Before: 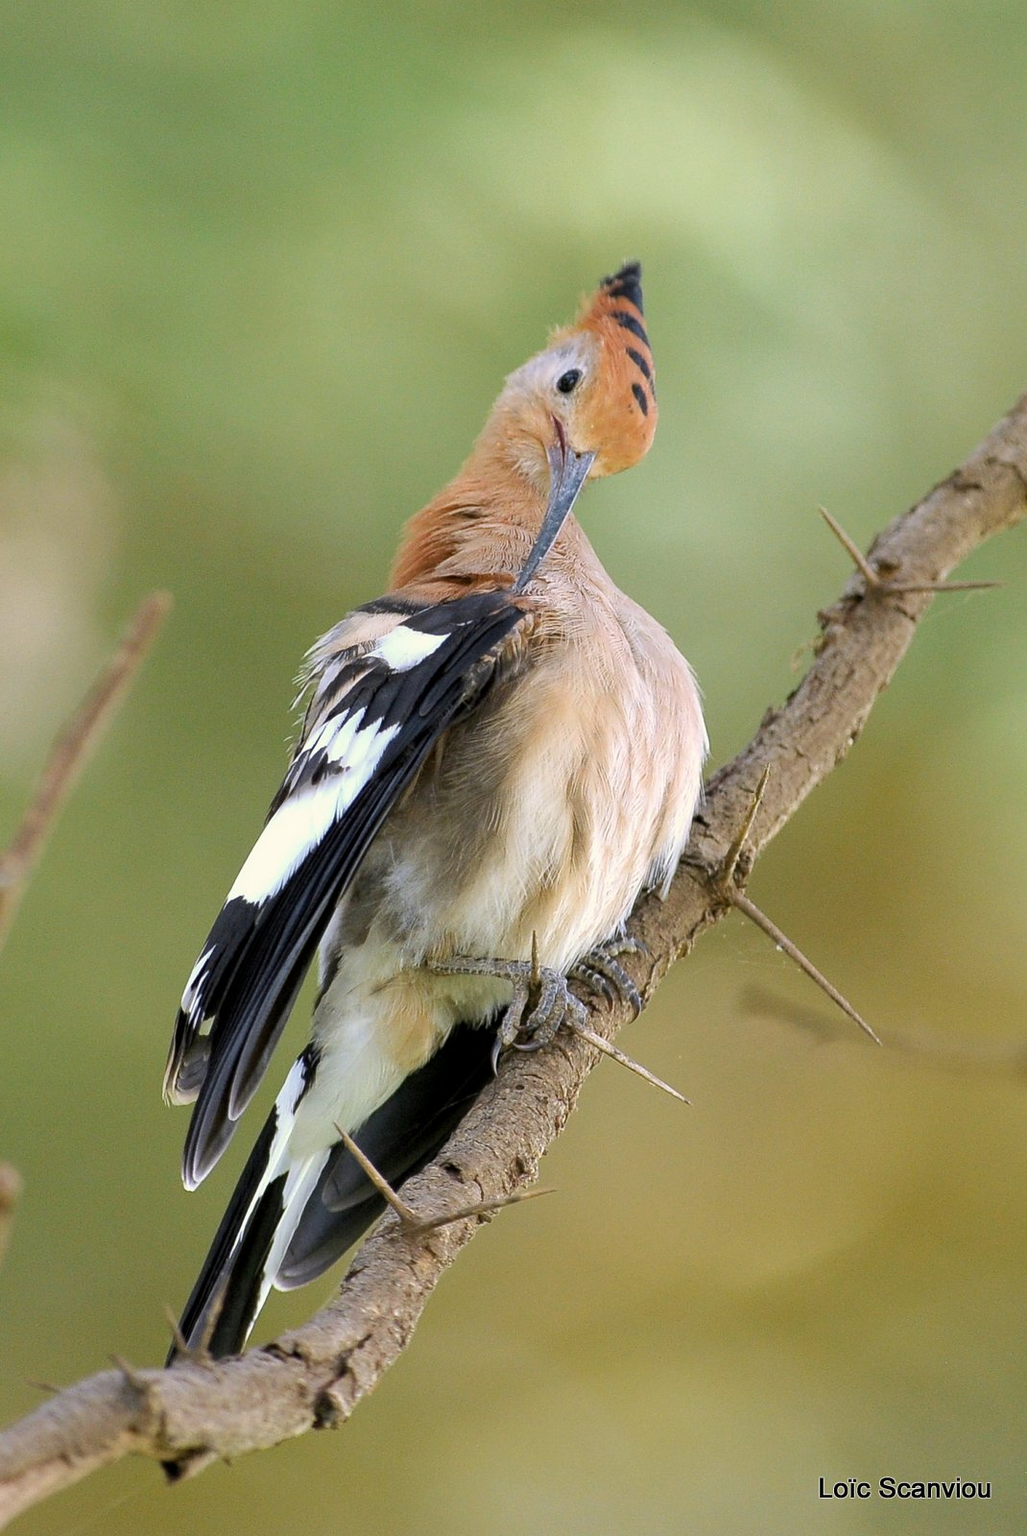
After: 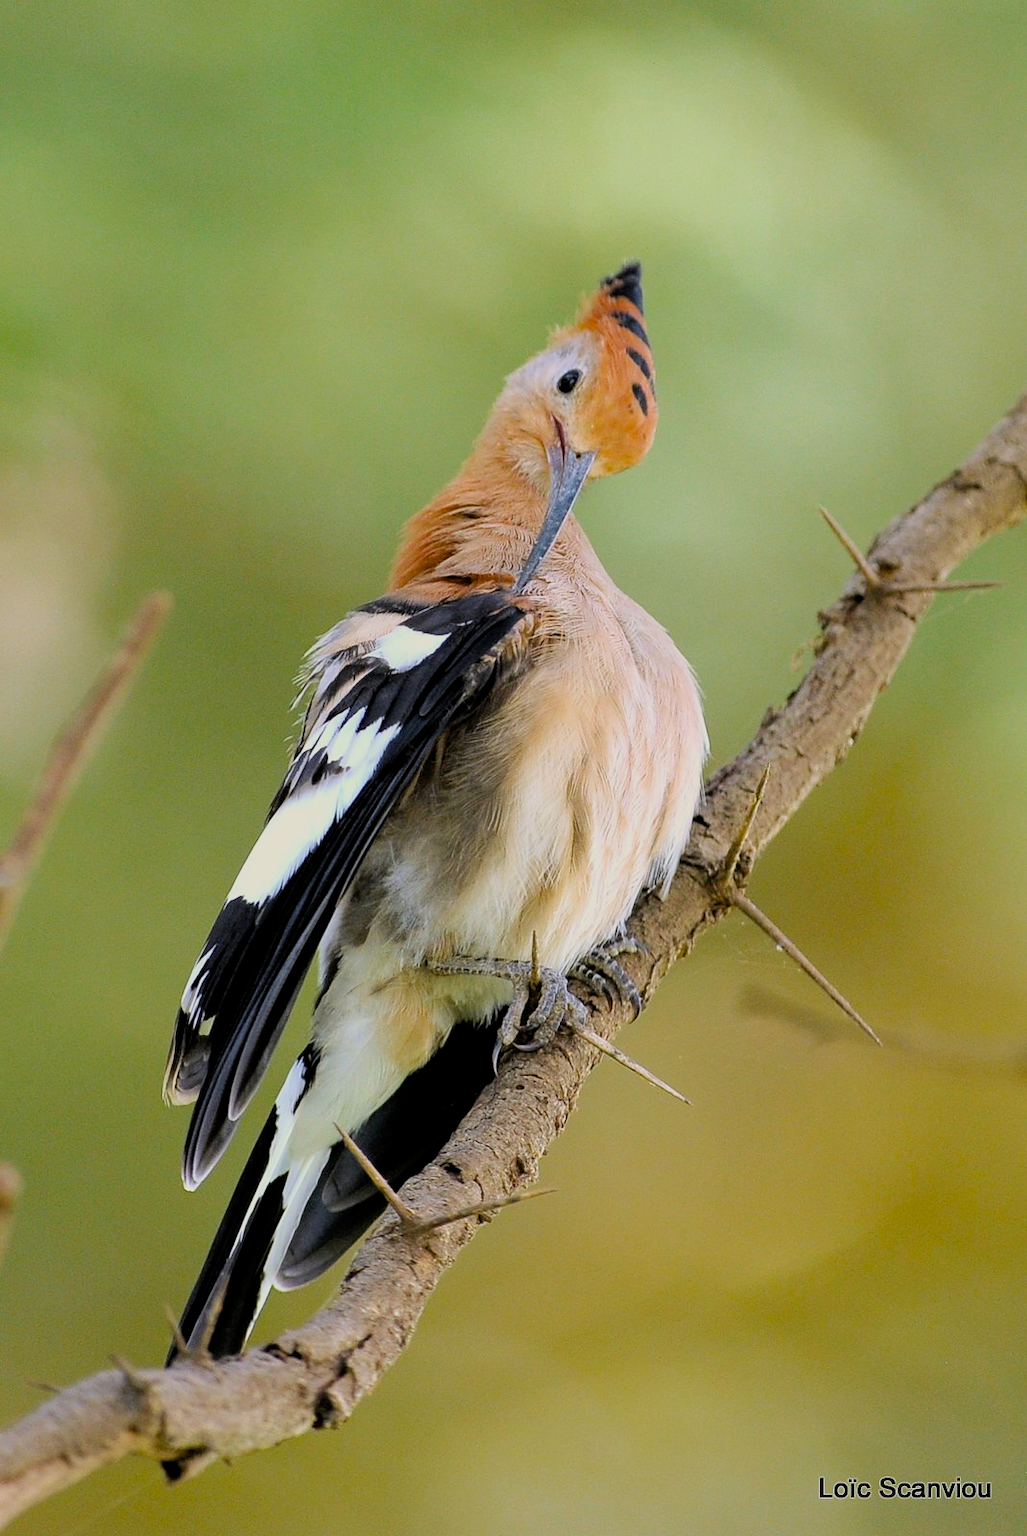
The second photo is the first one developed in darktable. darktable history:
filmic rgb: black relative exposure -7.77 EV, white relative exposure 4.45 EV, target black luminance 0%, hardness 3.76, latitude 50.71%, contrast 1.065, highlights saturation mix 9.41%, shadows ↔ highlights balance -0.259%, color science v5 (2021), contrast in shadows safe, contrast in highlights safe
